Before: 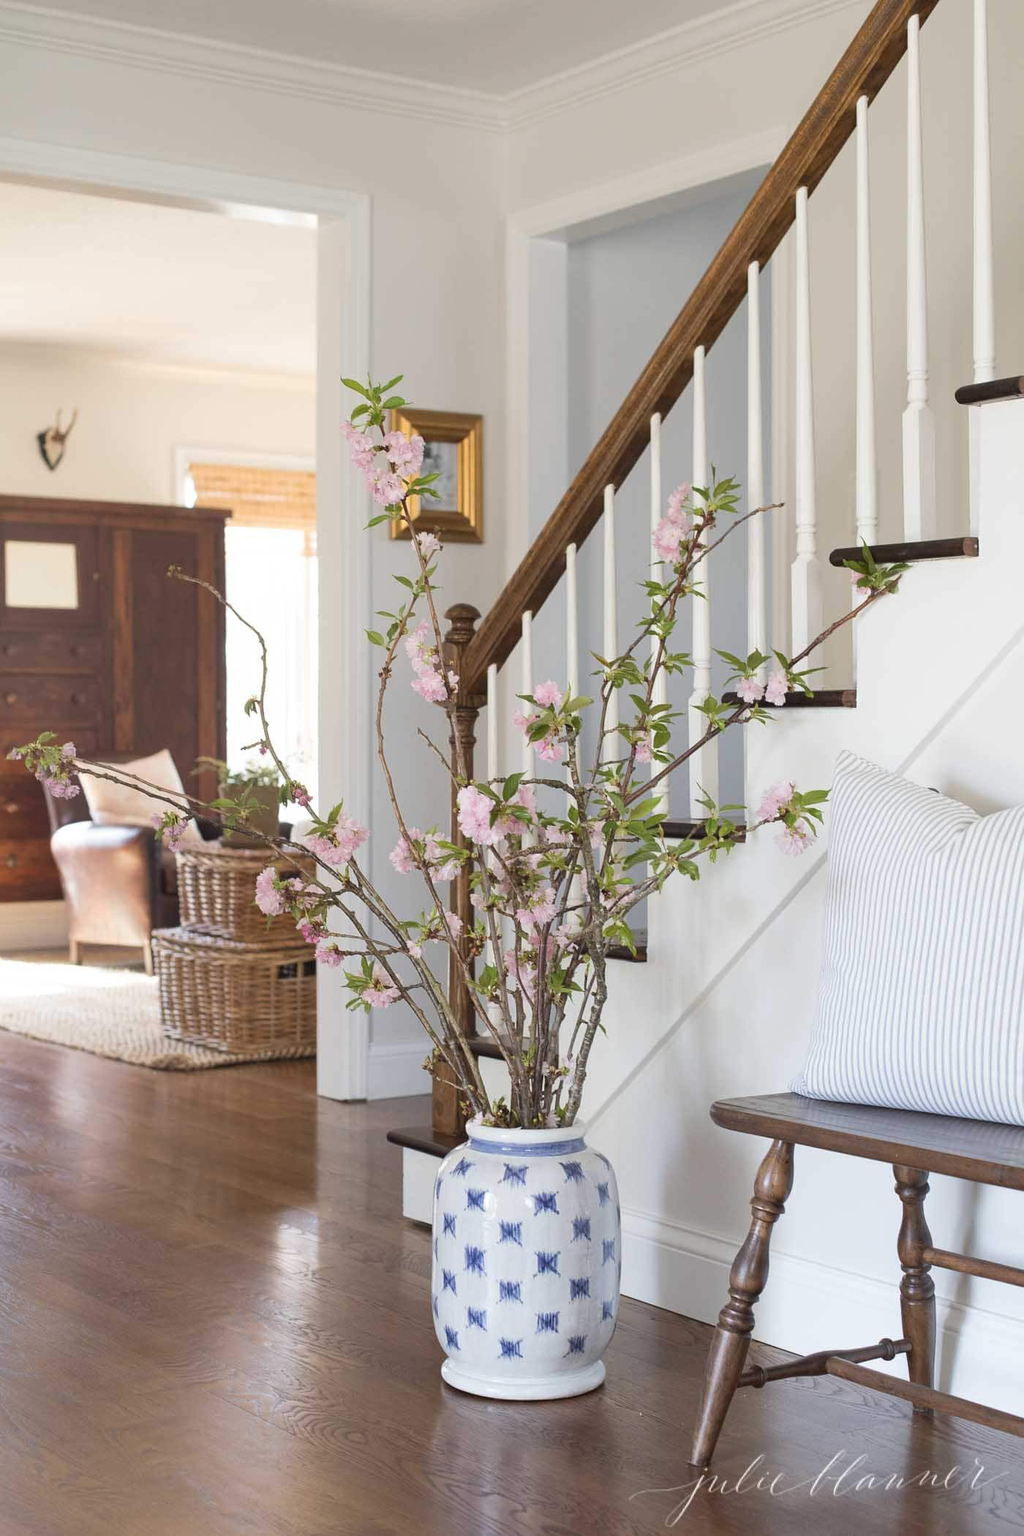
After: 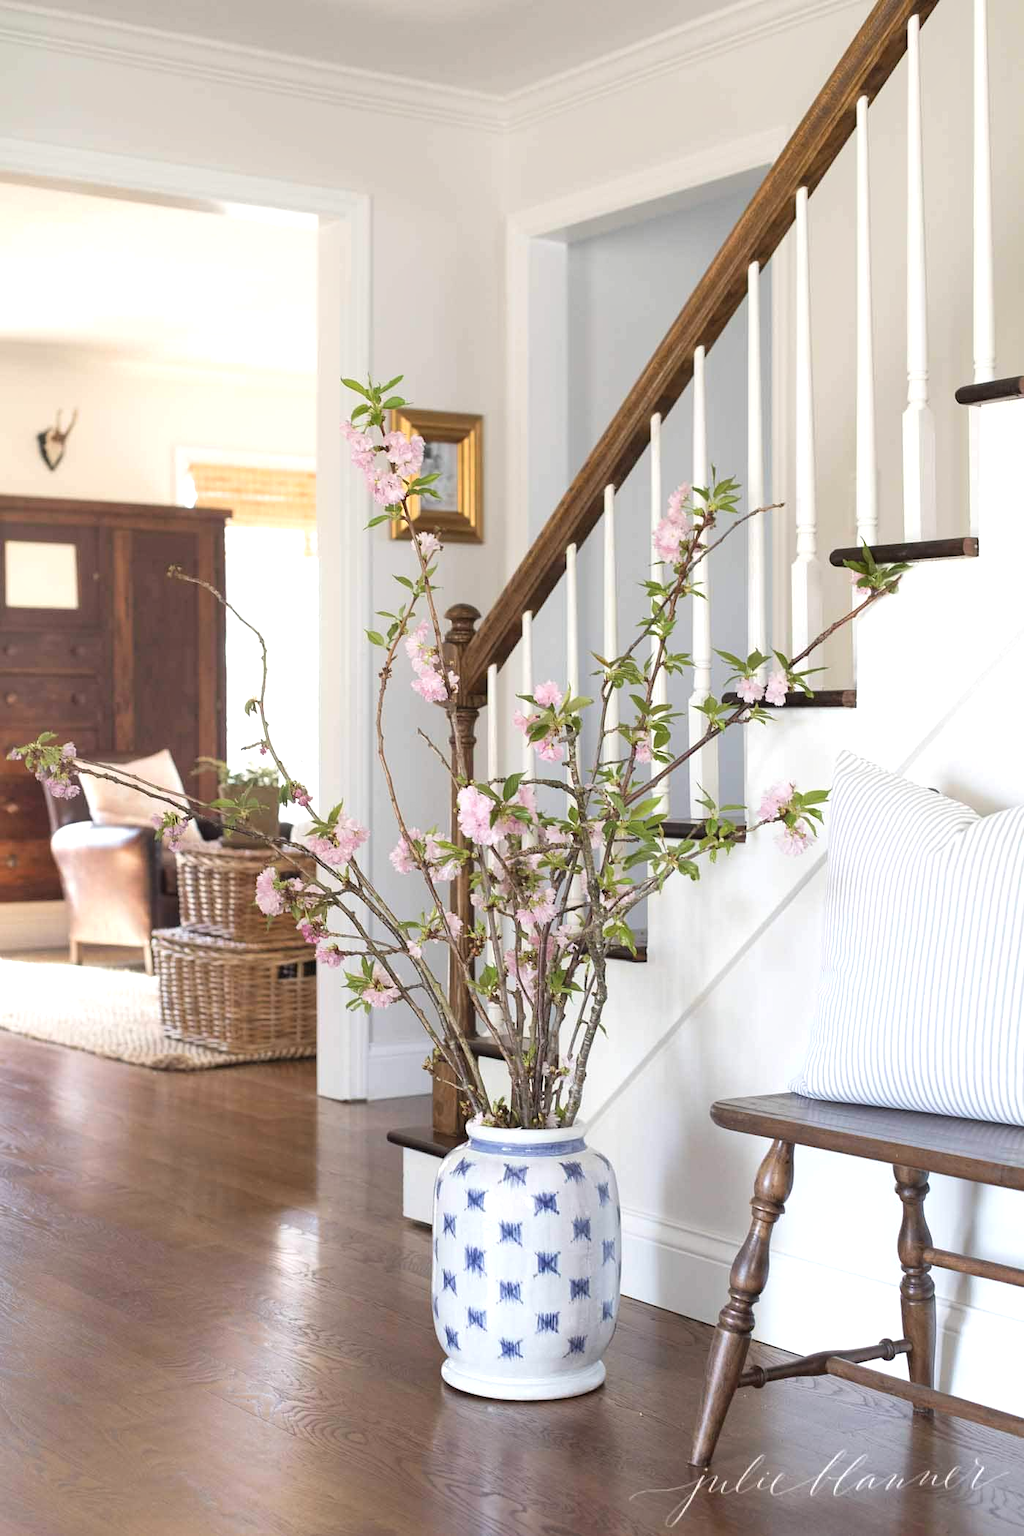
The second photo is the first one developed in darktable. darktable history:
tone equalizer: -8 EV -0.415 EV, -7 EV -0.374 EV, -6 EV -0.363 EV, -5 EV -0.202 EV, -3 EV 0.25 EV, -2 EV 0.333 EV, -1 EV 0.372 EV, +0 EV 0.43 EV, mask exposure compensation -0.495 EV
